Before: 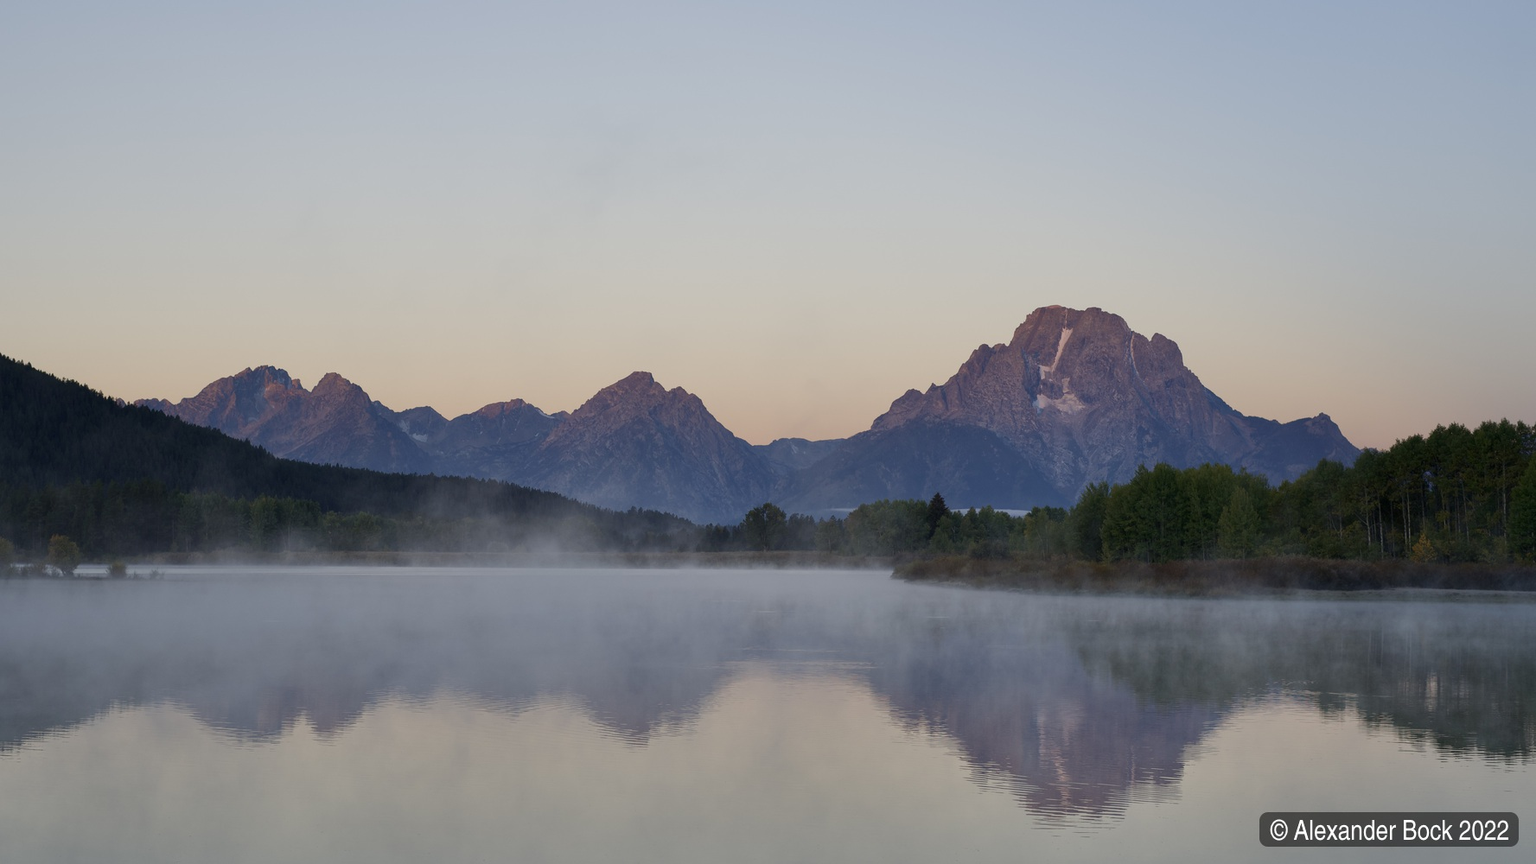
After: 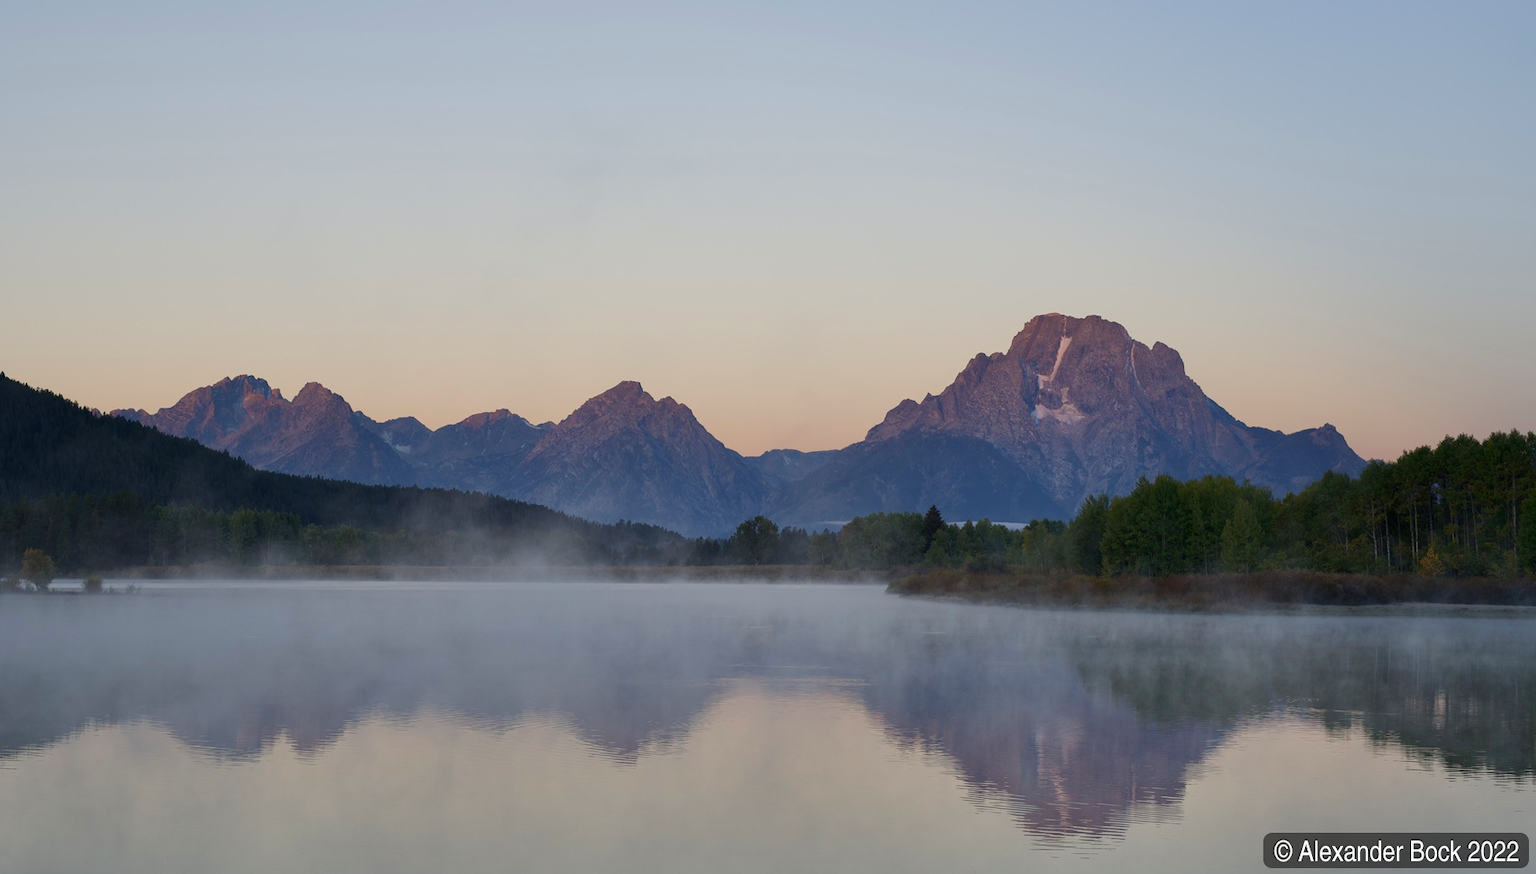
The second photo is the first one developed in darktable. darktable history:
contrast brightness saturation: contrast 0.04, saturation 0.07
crop and rotate: left 1.774%, right 0.633%, bottom 1.28%
